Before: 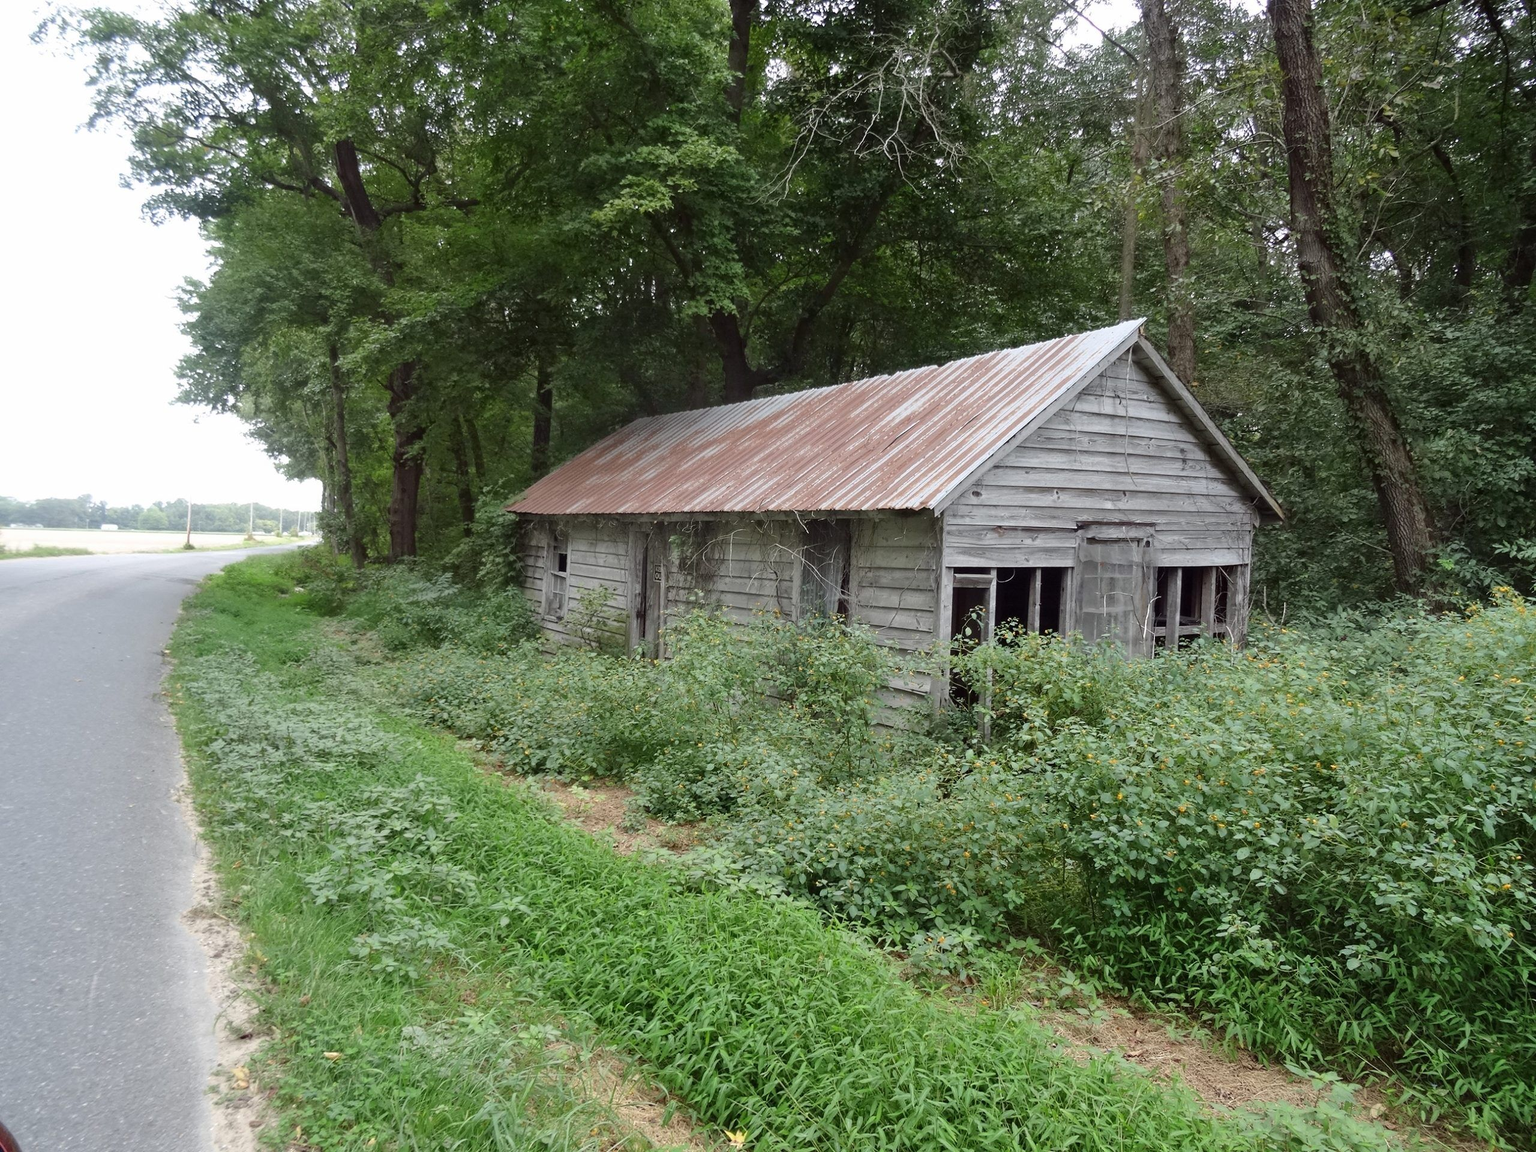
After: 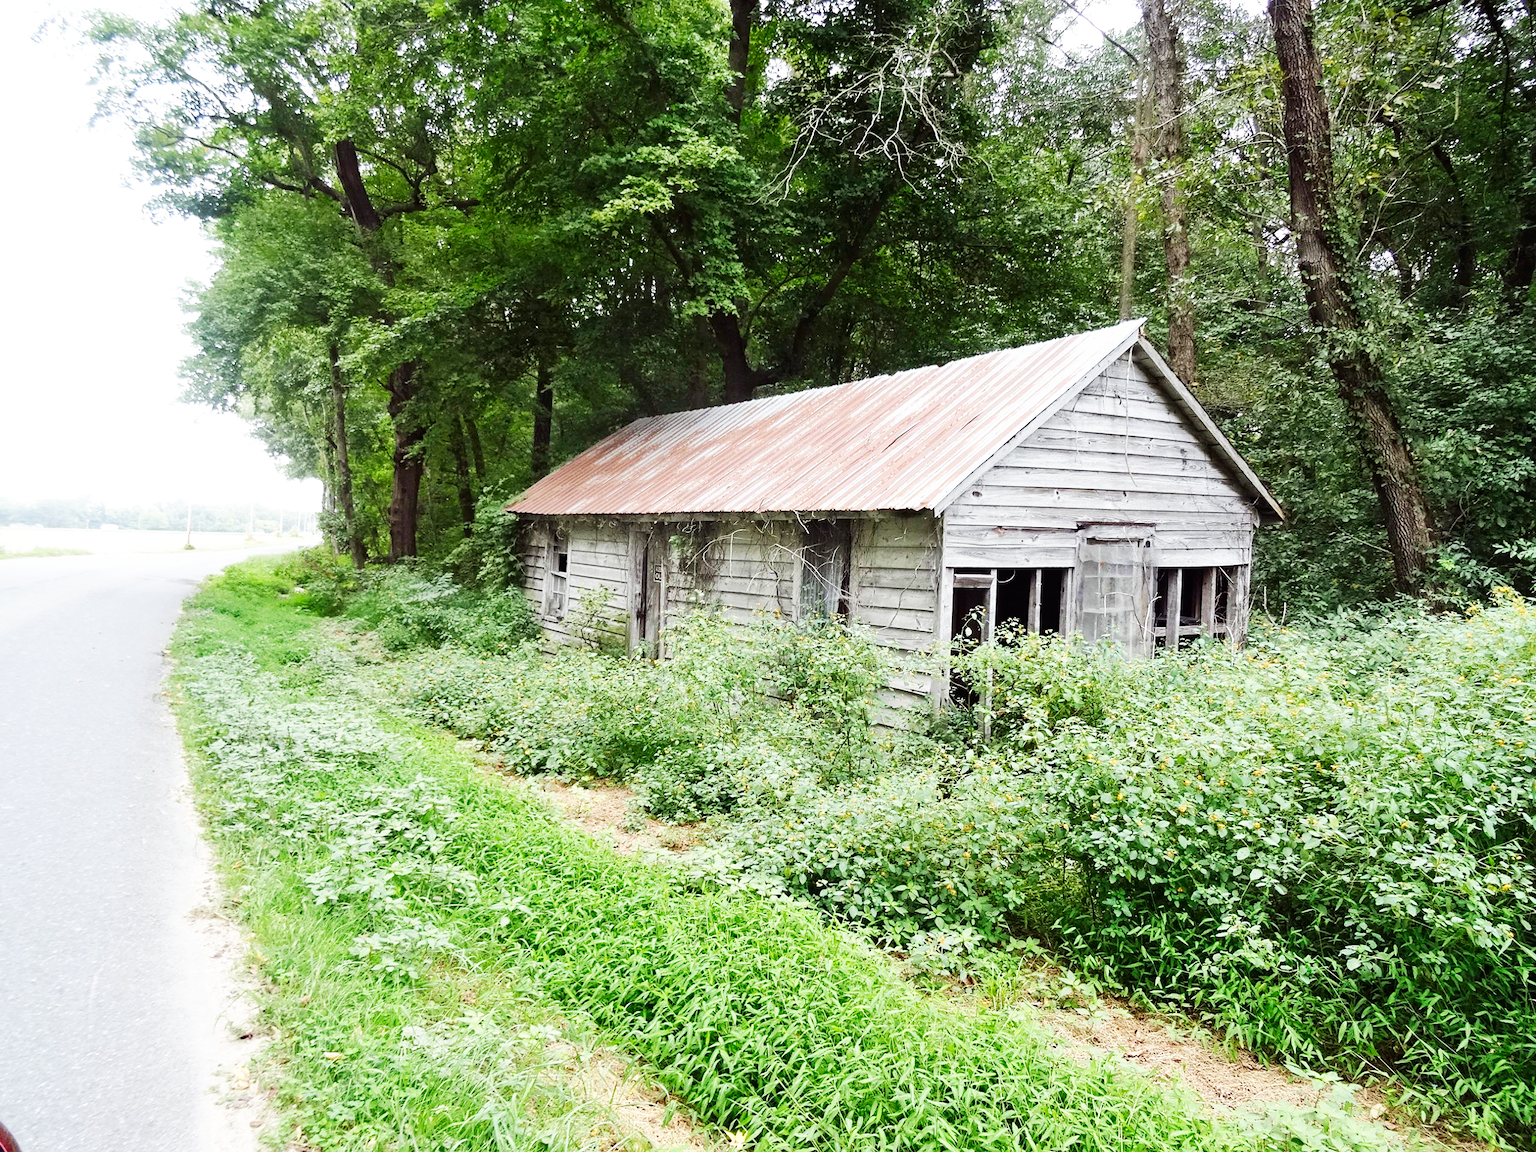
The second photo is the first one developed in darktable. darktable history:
sharpen: amount 0.203
base curve: curves: ch0 [(0, 0) (0.007, 0.004) (0.027, 0.03) (0.046, 0.07) (0.207, 0.54) (0.442, 0.872) (0.673, 0.972) (1, 1)], preserve colors none
